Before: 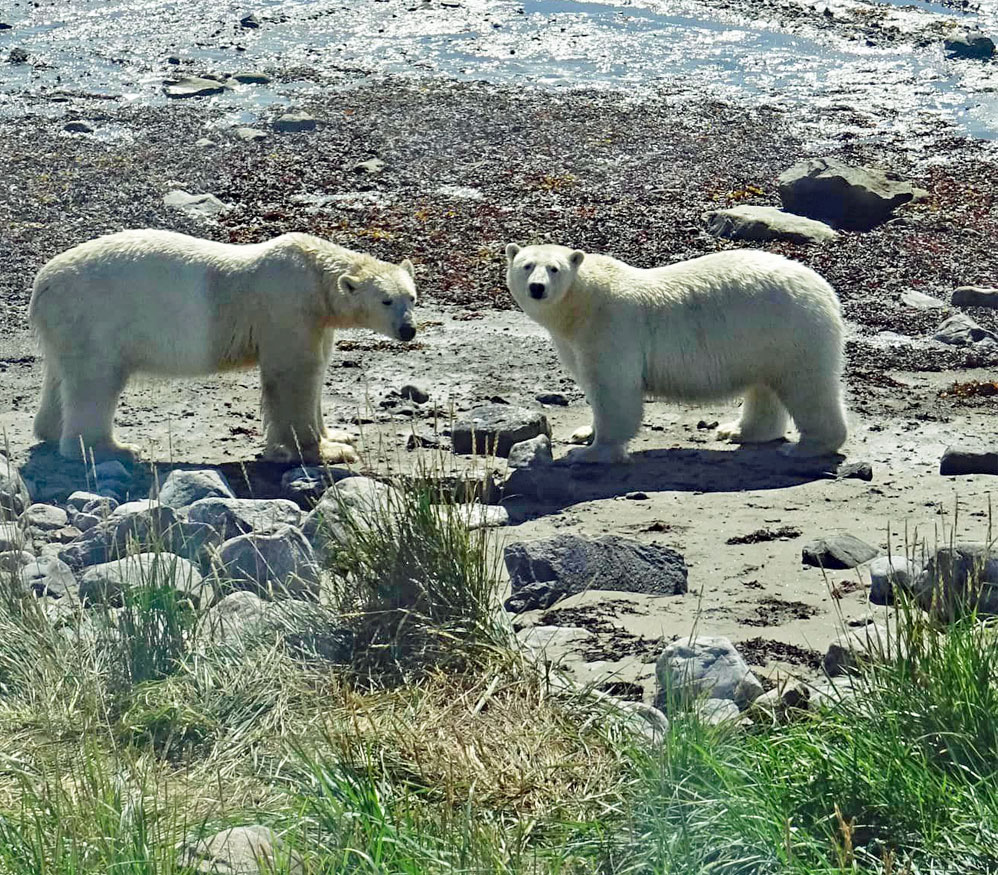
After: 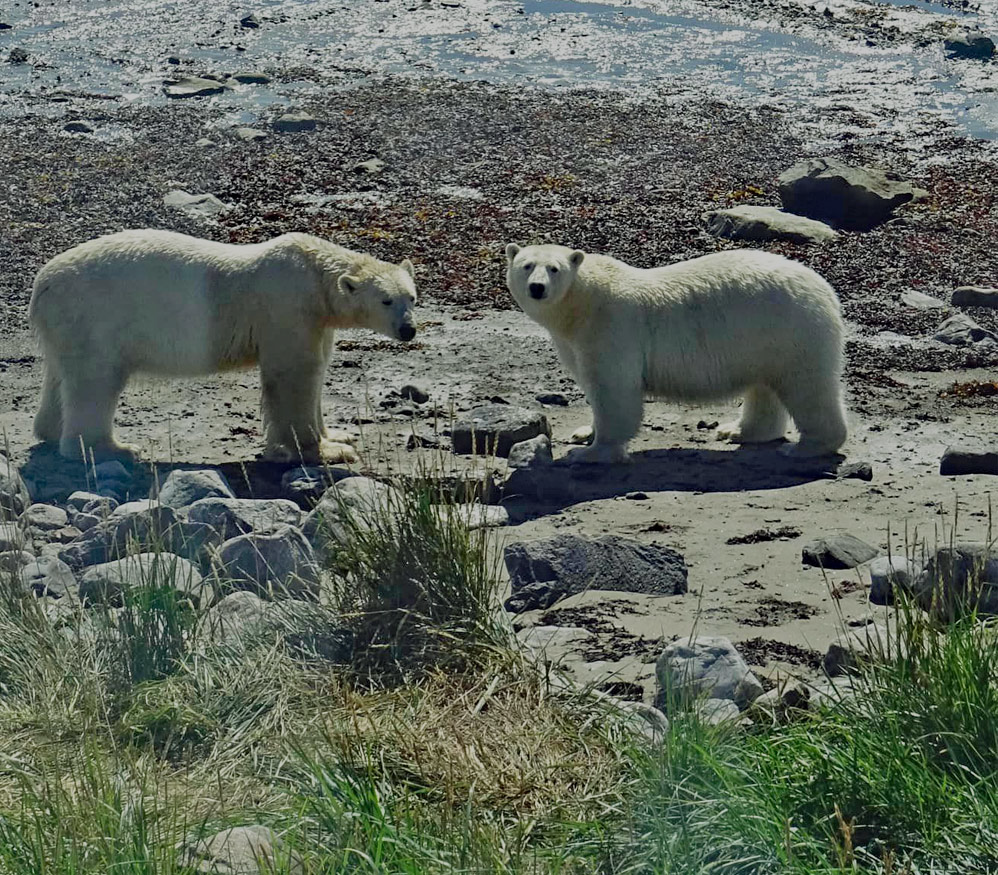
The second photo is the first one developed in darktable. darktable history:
exposure: black level correction 0, exposure -0.804 EV, compensate exposure bias true, compensate highlight preservation false
